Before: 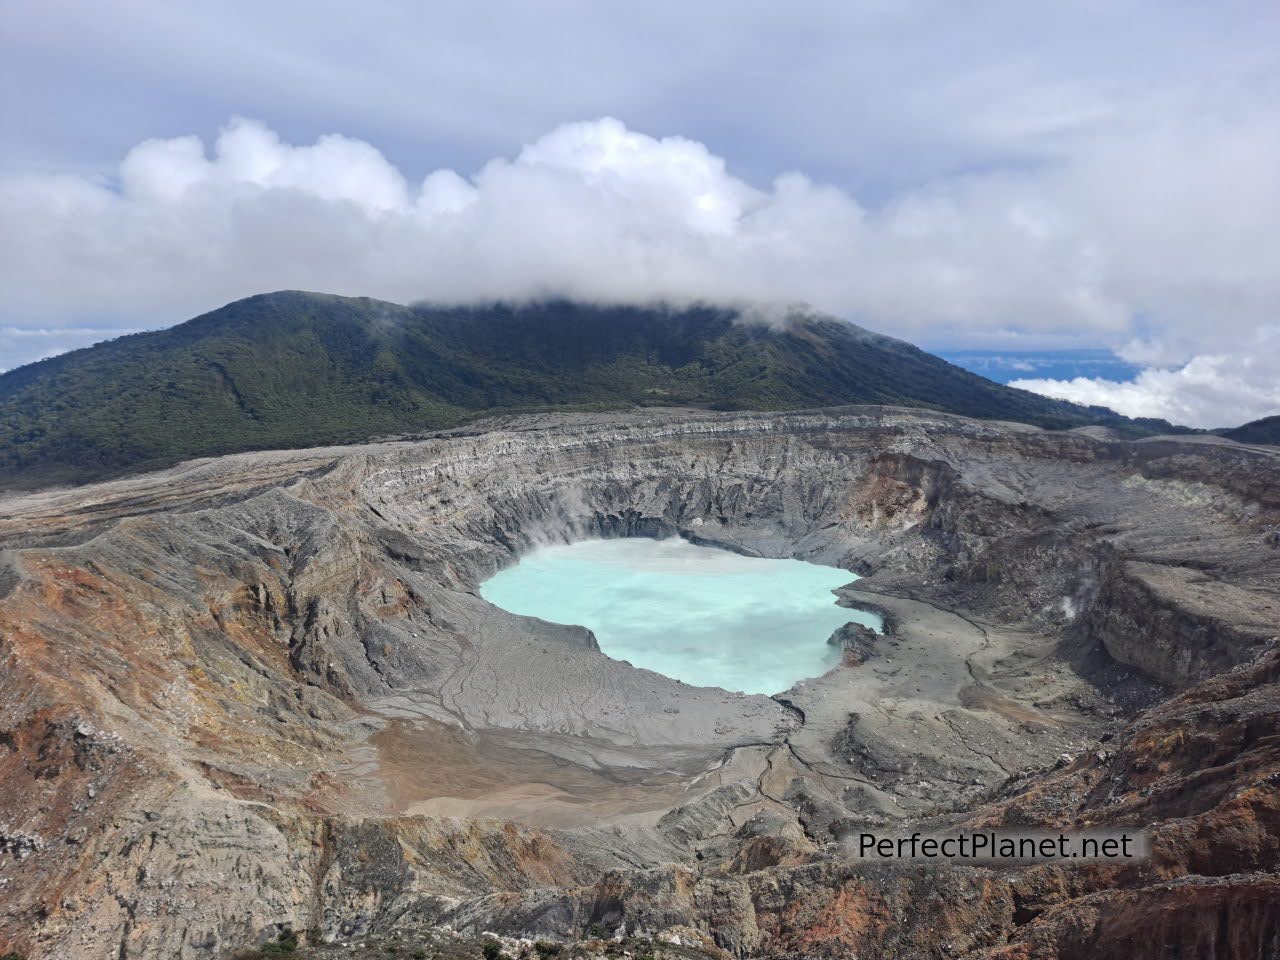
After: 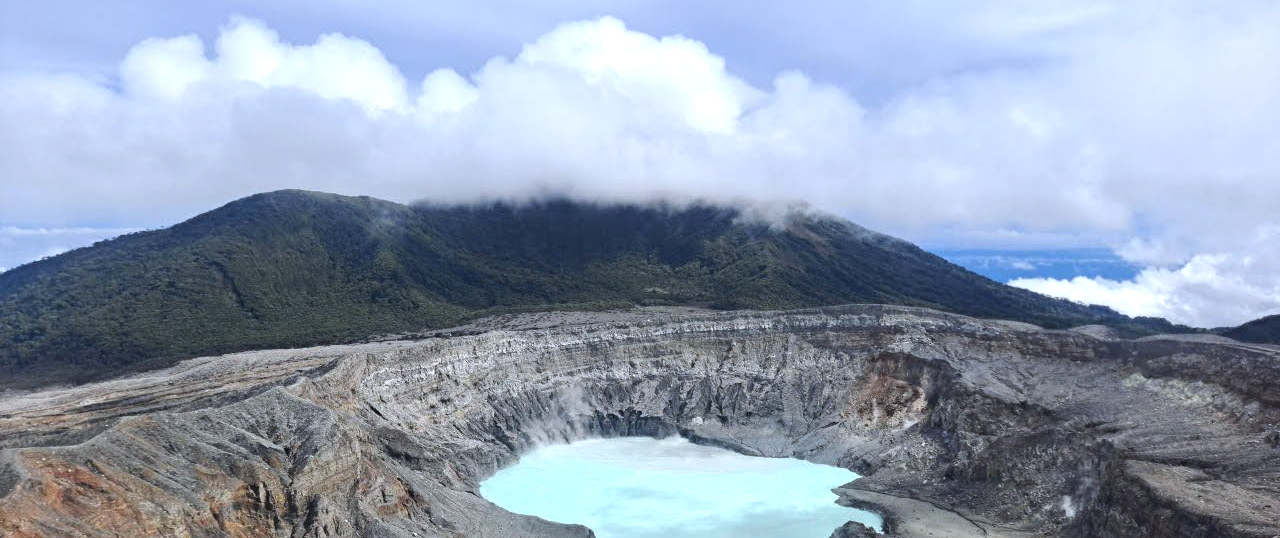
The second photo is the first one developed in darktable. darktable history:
crop and rotate: top 10.605%, bottom 33.274%
tone equalizer: -8 EV -0.417 EV, -7 EV -0.389 EV, -6 EV -0.333 EV, -5 EV -0.222 EV, -3 EV 0.222 EV, -2 EV 0.333 EV, -1 EV 0.389 EV, +0 EV 0.417 EV, edges refinement/feathering 500, mask exposure compensation -1.57 EV, preserve details no
white balance: red 0.967, blue 1.049
